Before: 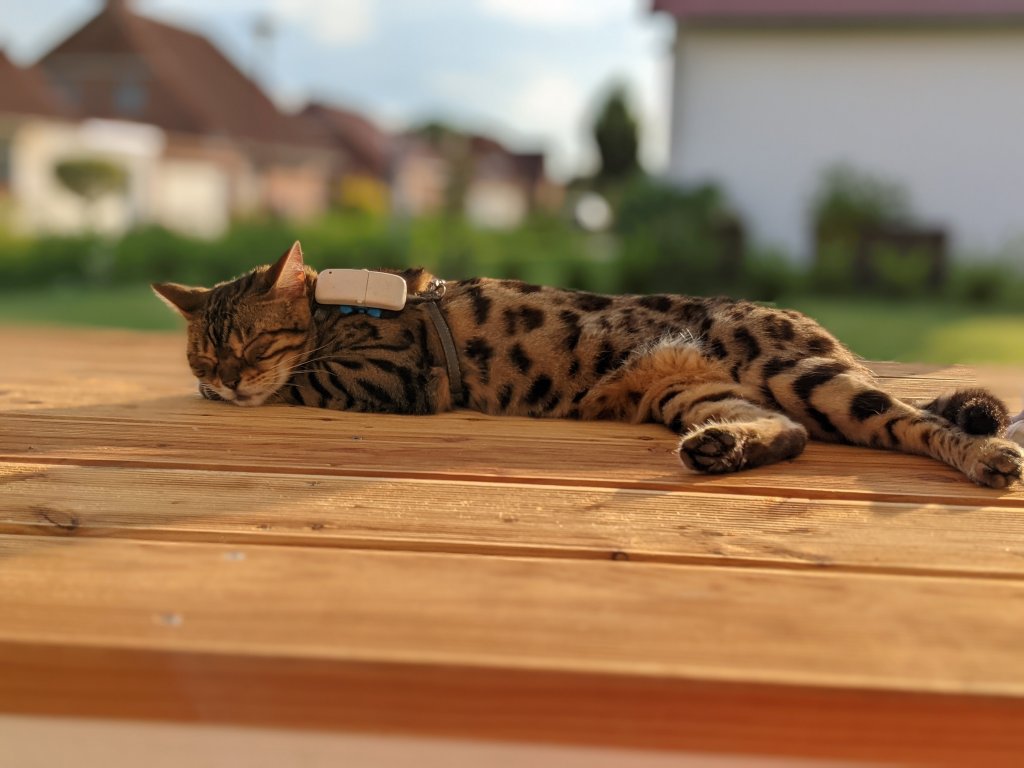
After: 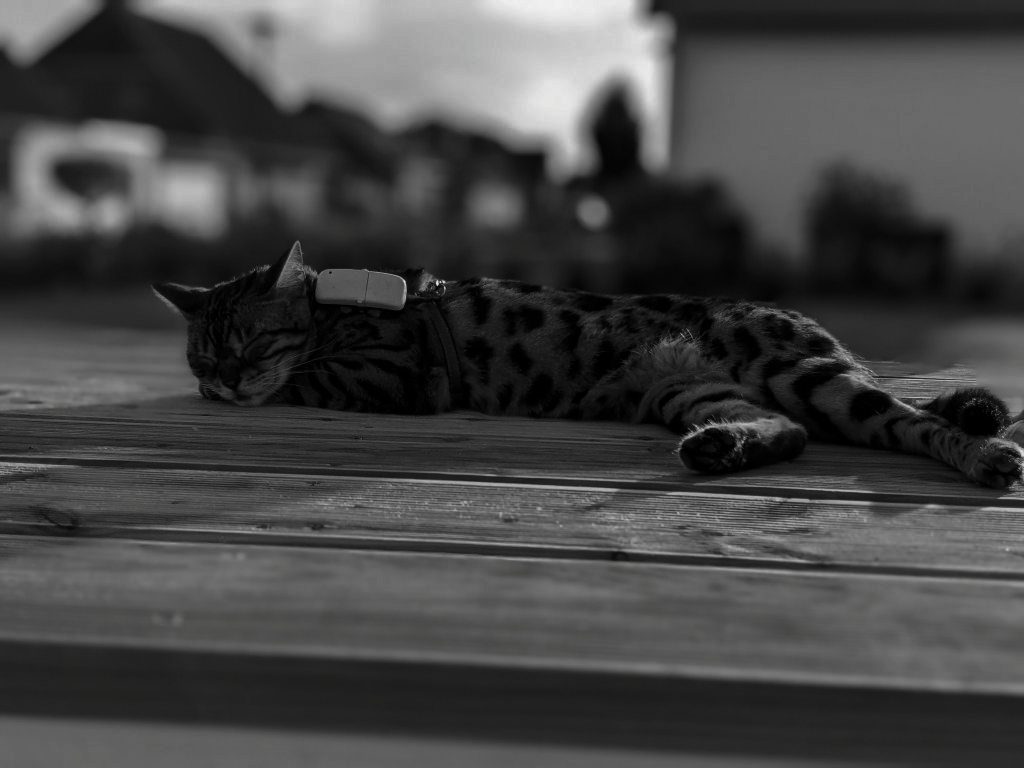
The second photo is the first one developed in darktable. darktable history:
contrast brightness saturation: contrast -0.036, brightness -0.591, saturation -0.996
